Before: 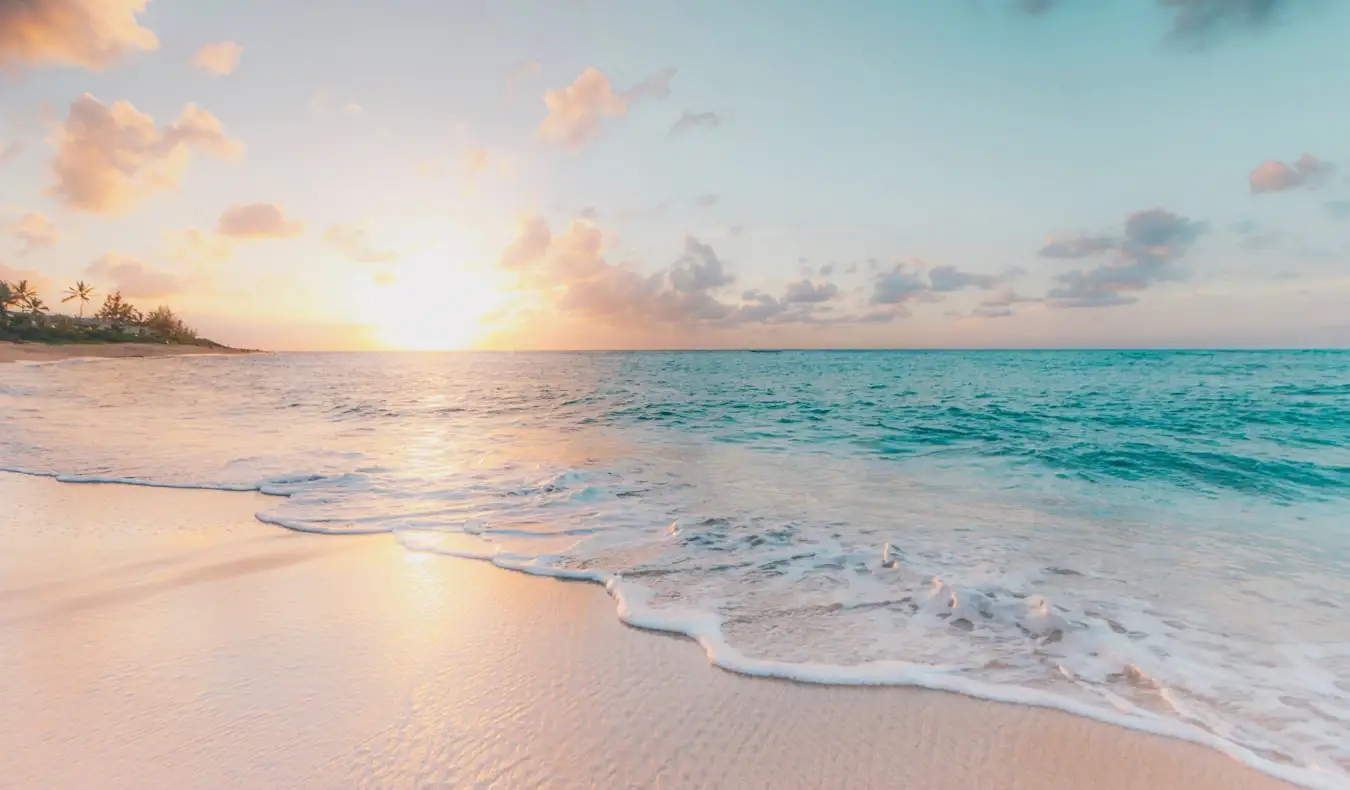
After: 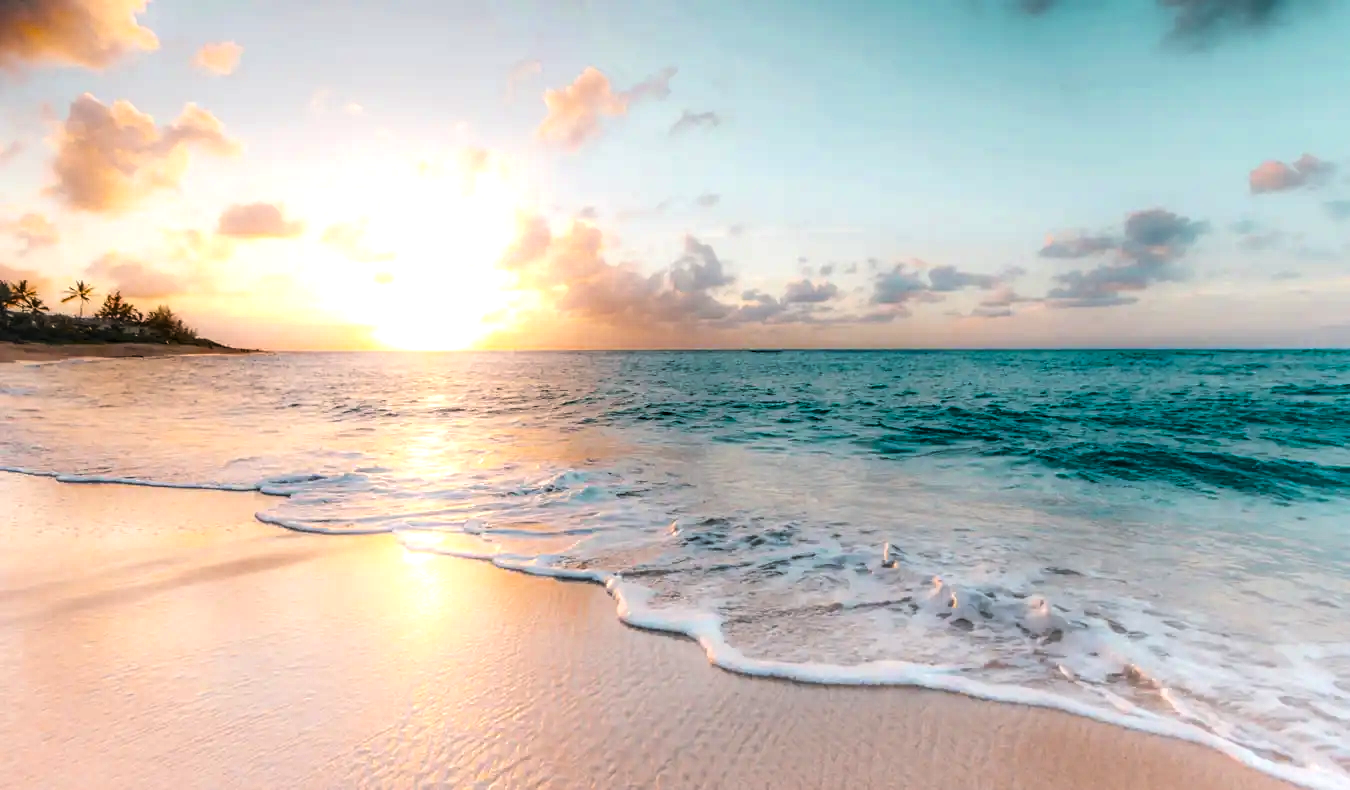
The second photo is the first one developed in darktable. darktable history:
levels: levels [0.129, 0.519, 0.867]
color balance rgb: perceptual saturation grading › global saturation 31.108%, global vibrance 6.332%, contrast 12.125%, saturation formula JzAzBz (2021)
tone equalizer: -8 EV 0.251 EV, -7 EV 0.4 EV, -6 EV 0.402 EV, -5 EV 0.21 EV, -3 EV -0.252 EV, -2 EV -0.446 EV, -1 EV -0.411 EV, +0 EV -0.227 EV
